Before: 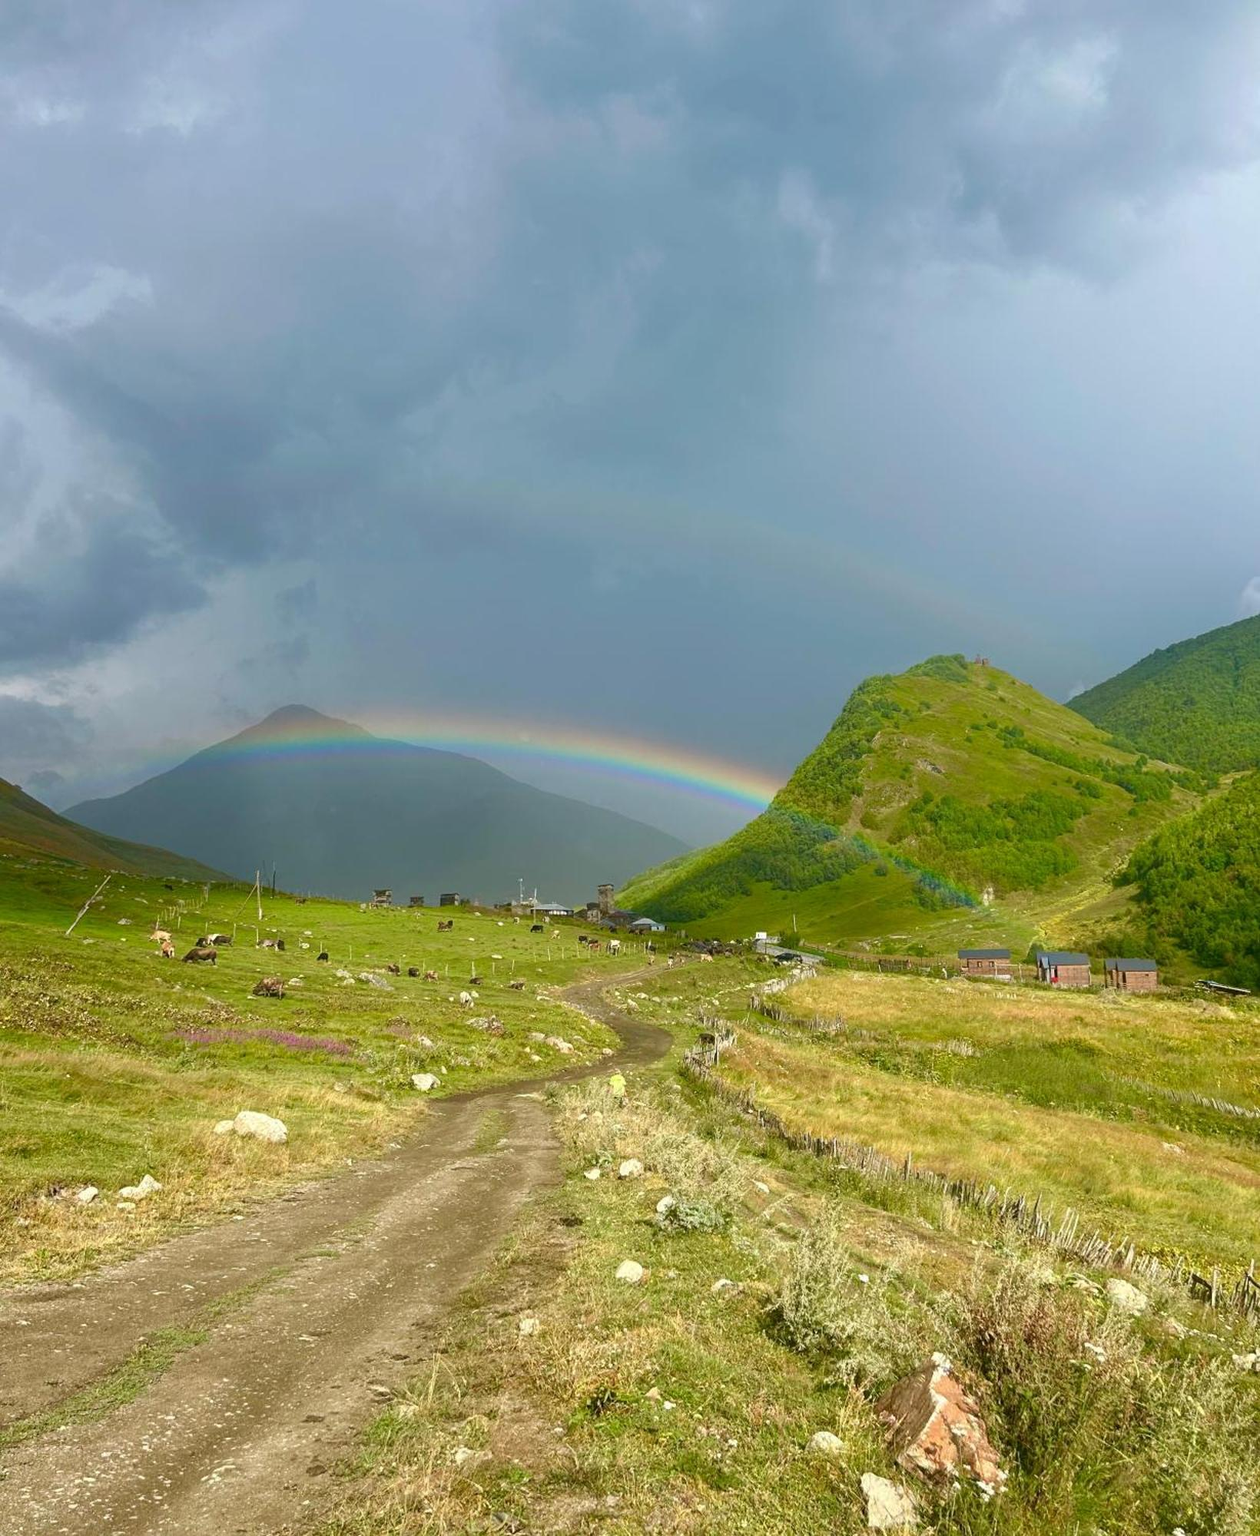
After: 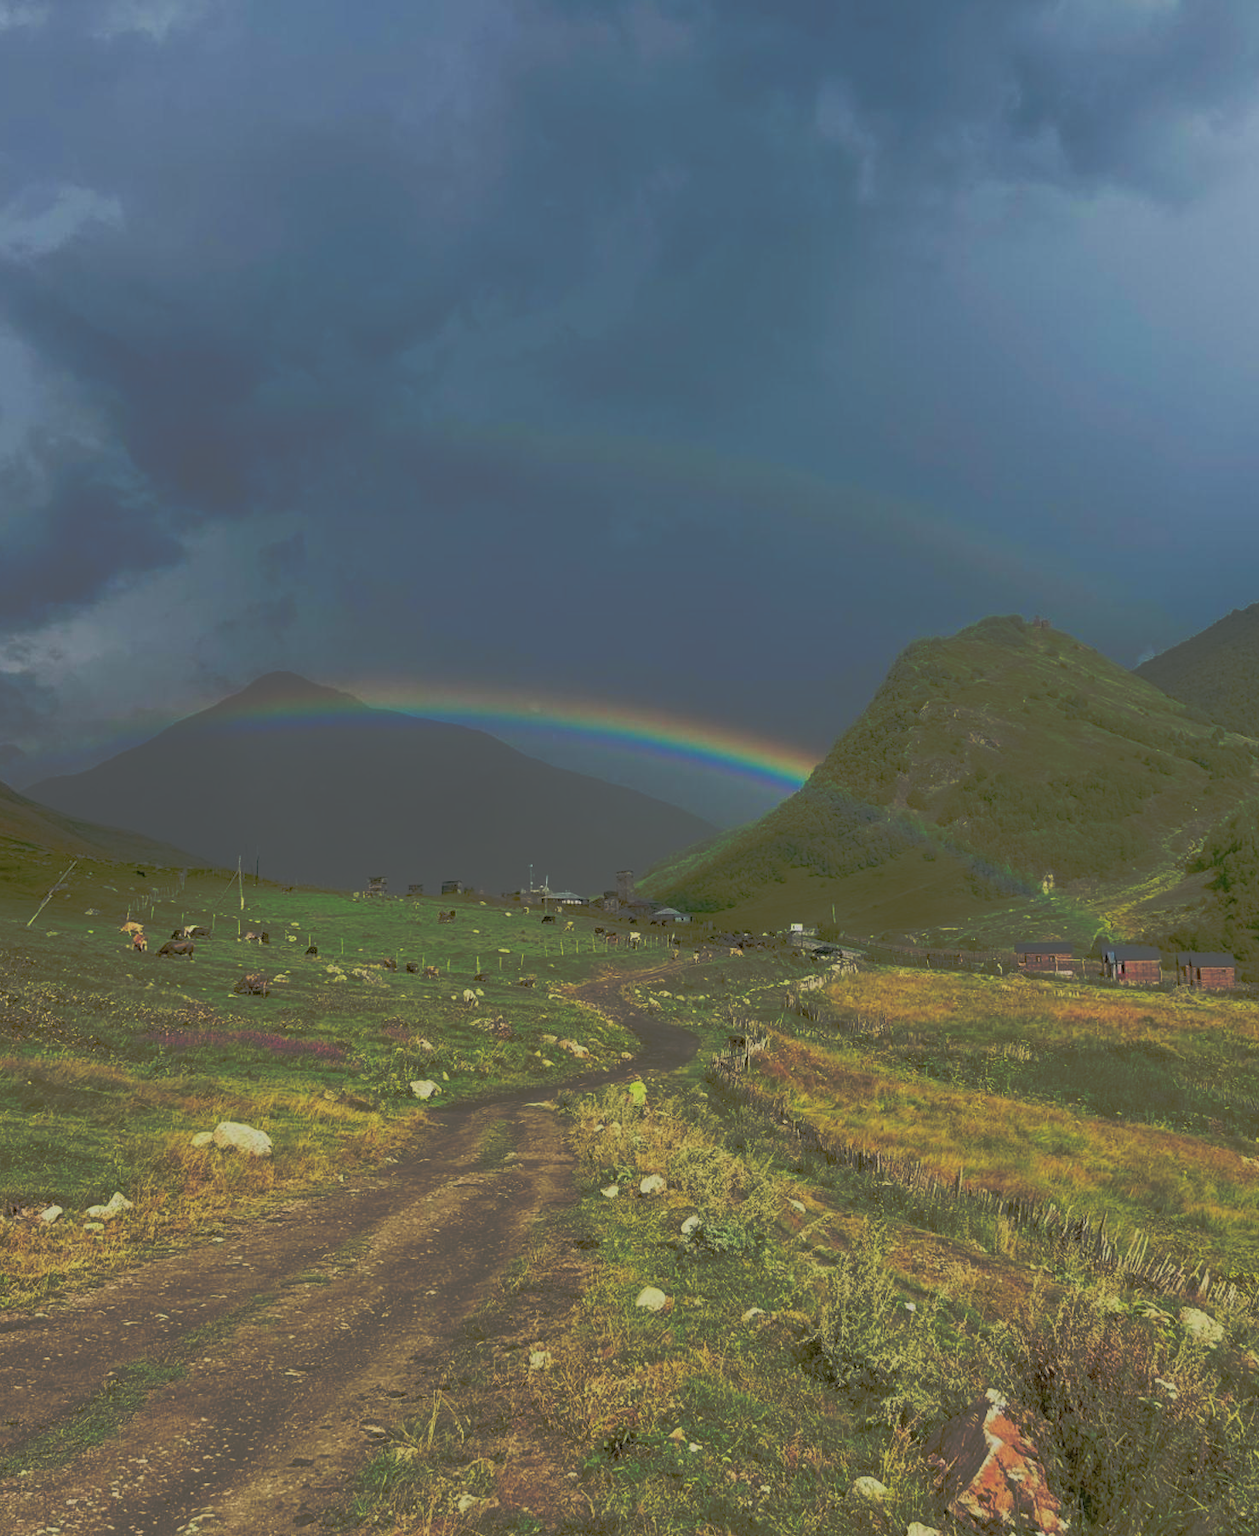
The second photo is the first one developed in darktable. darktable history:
tone curve: curves: ch0 [(0, 0) (0.003, 0.032) (0.53, 0.368) (0.901, 0.866) (1, 1)], preserve colors none
filmic rgb: black relative exposure -7.65 EV, white relative exposure 4.56 EV, hardness 3.61
crop: left 3.305%, top 6.436%, right 6.389%, bottom 3.258%
